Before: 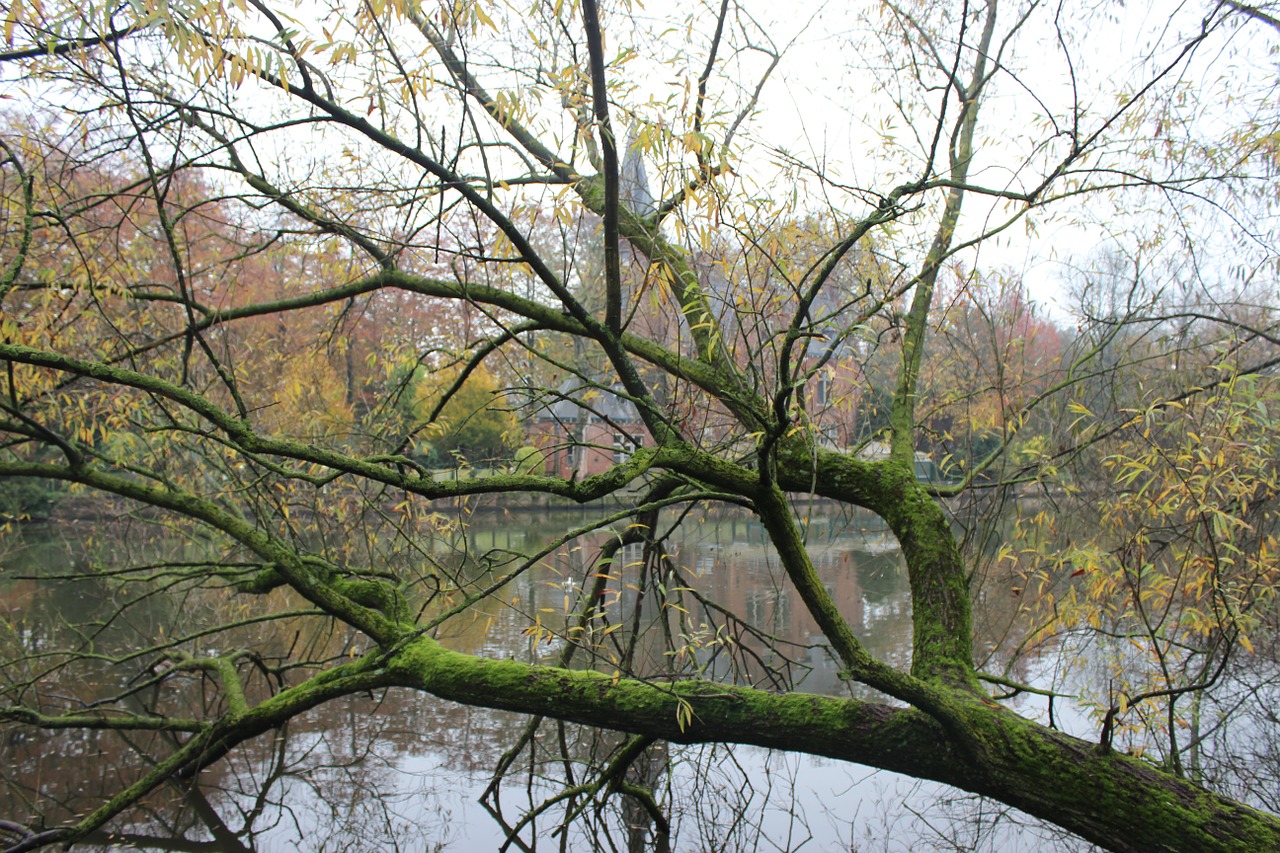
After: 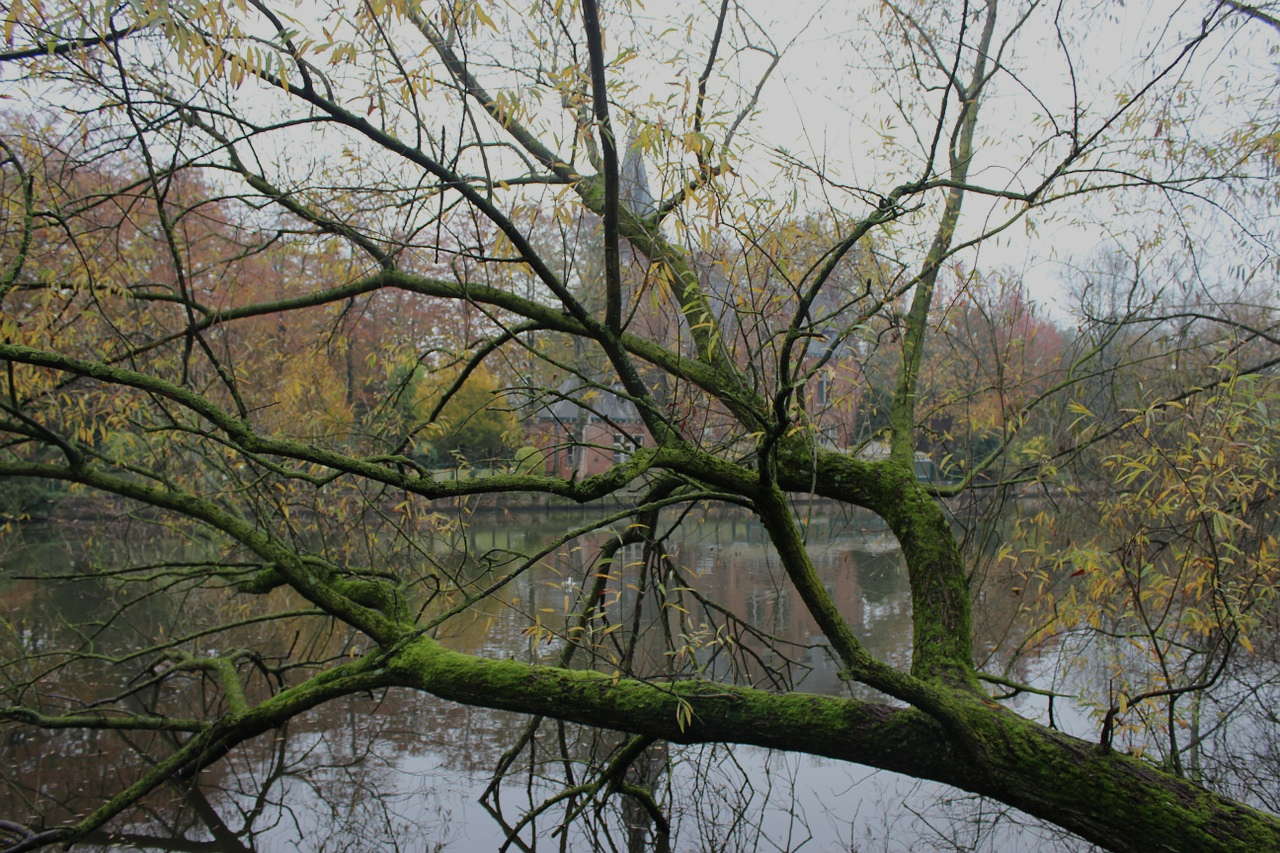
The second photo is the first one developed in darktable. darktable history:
exposure: black level correction 0, exposure -0.745 EV, compensate highlight preservation false
